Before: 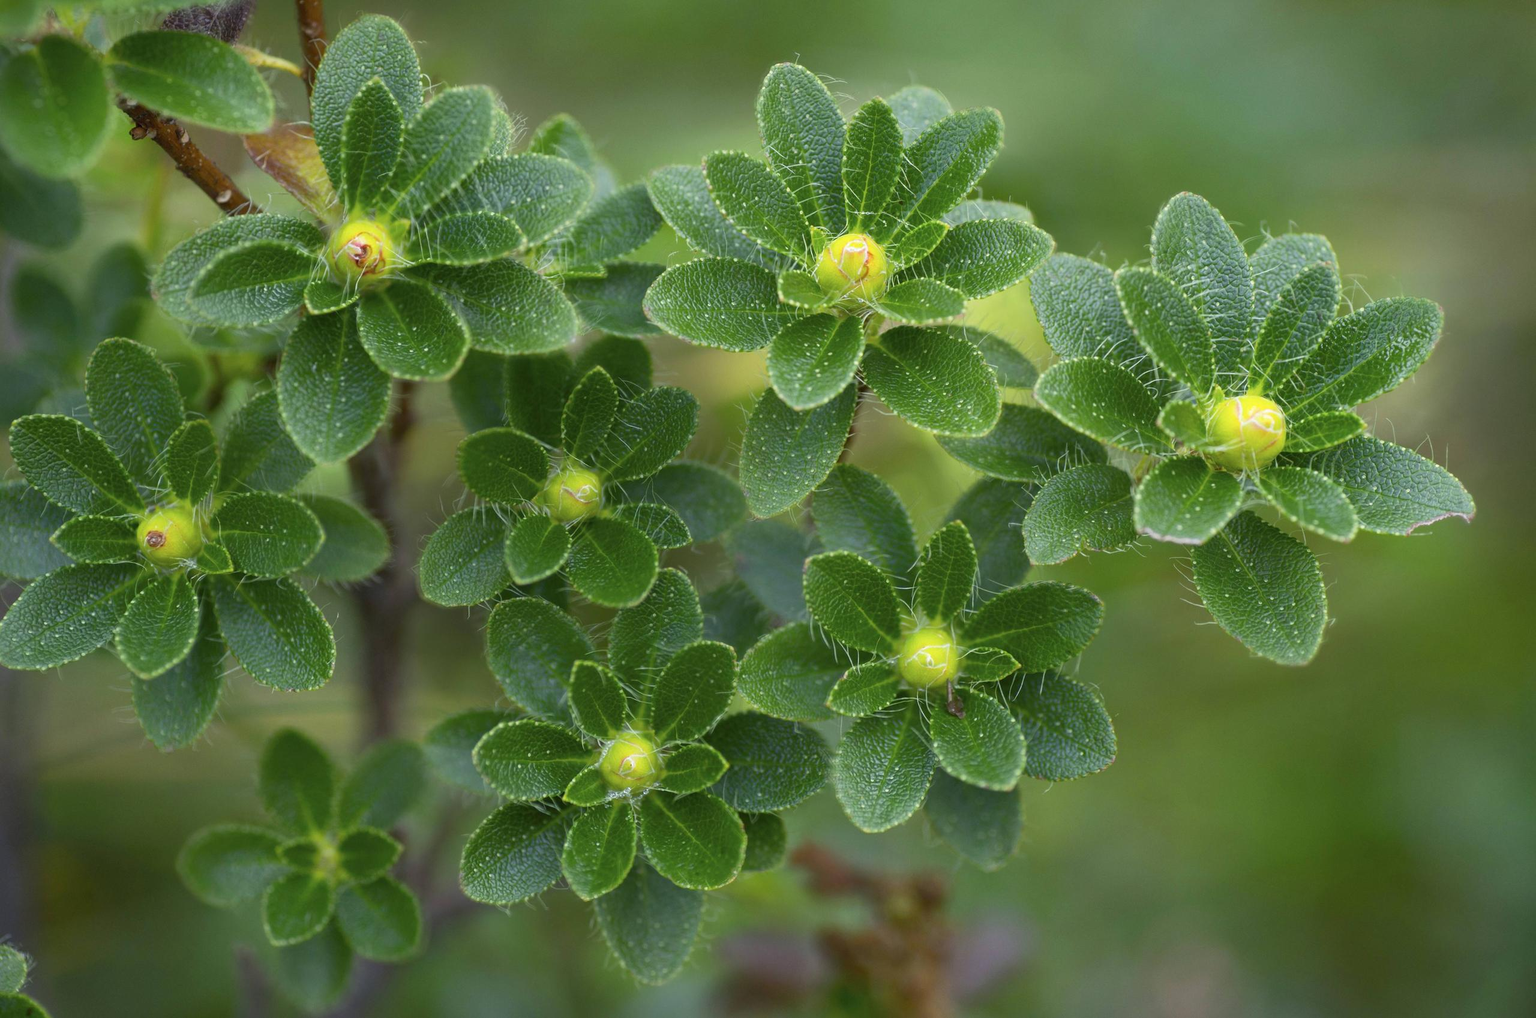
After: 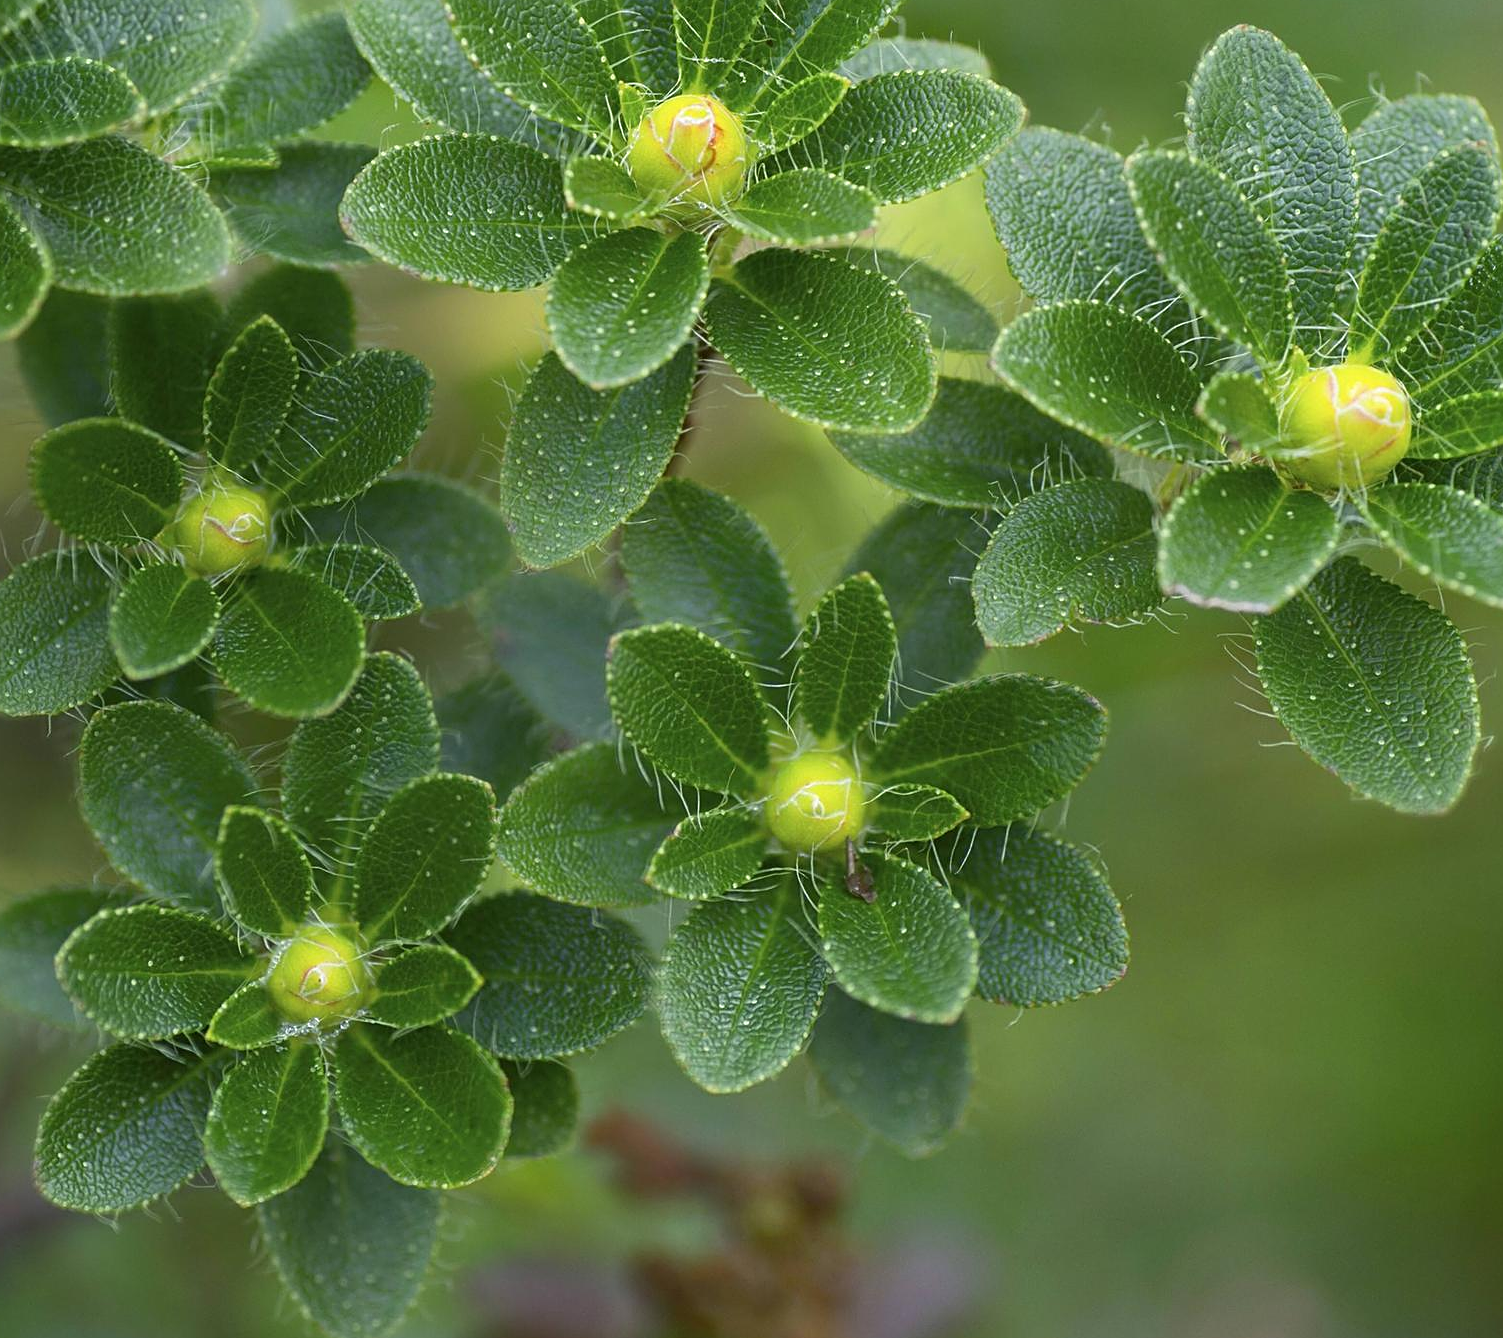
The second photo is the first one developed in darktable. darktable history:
crop and rotate: left 28.616%, top 17.39%, right 12.634%, bottom 3.753%
sharpen: on, module defaults
